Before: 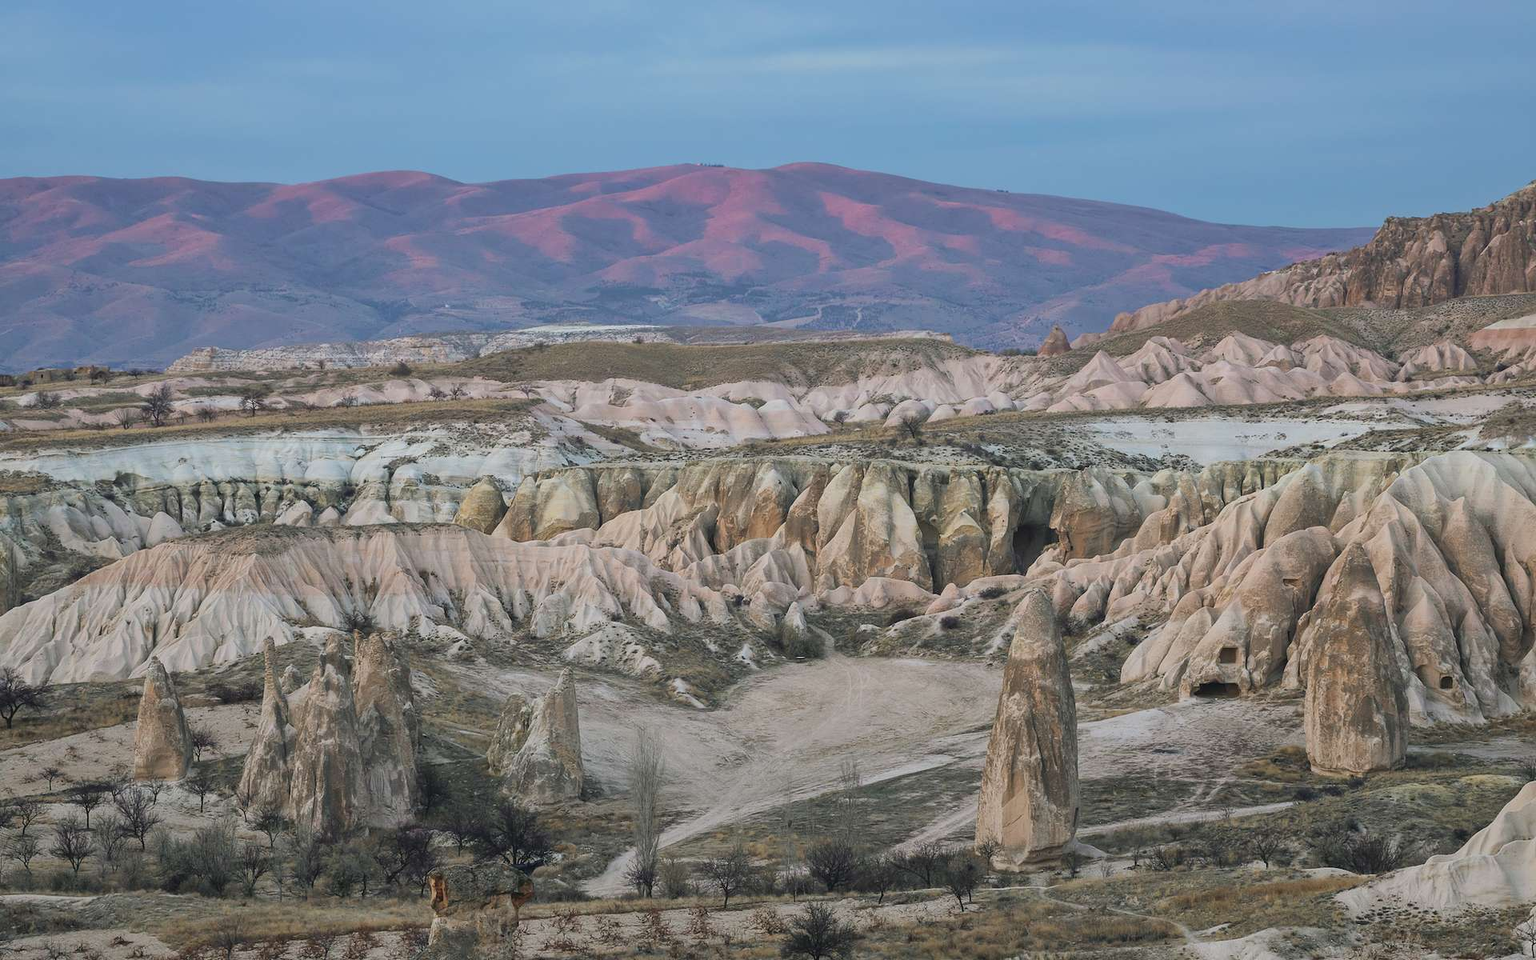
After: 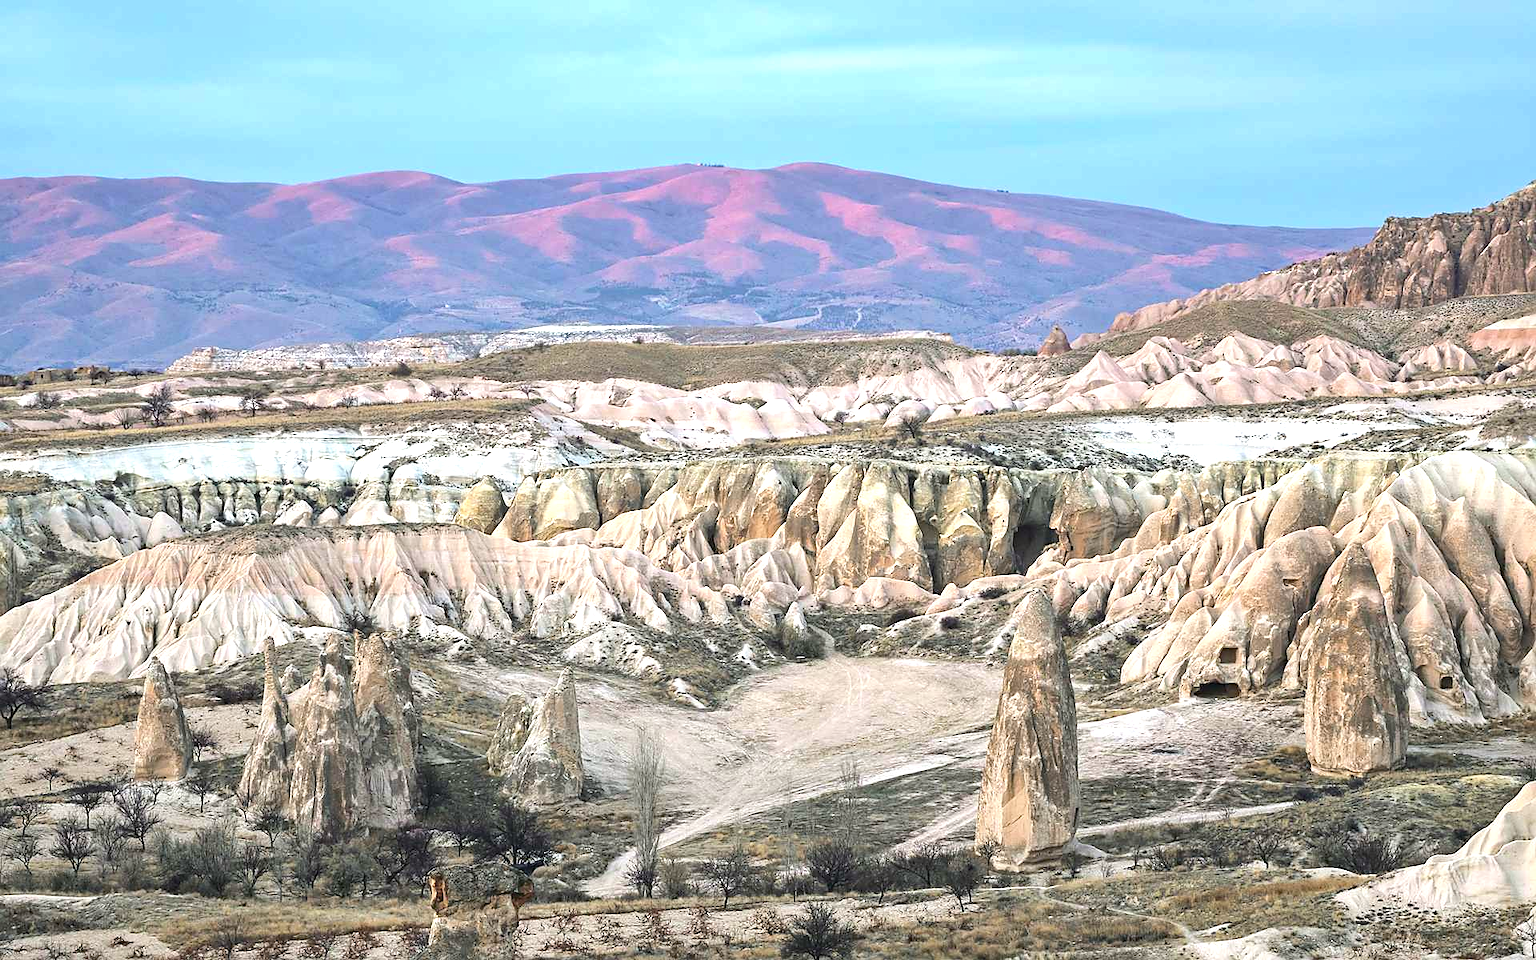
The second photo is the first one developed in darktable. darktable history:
tone equalizer: -8 EV -0.386 EV, -7 EV -0.419 EV, -6 EV -0.313 EV, -5 EV -0.261 EV, -3 EV 0.232 EV, -2 EV 0.358 EV, -1 EV 0.384 EV, +0 EV 0.427 EV, edges refinement/feathering 500, mask exposure compensation -1.57 EV, preserve details no
sharpen: radius 1.853, amount 0.402, threshold 1.639
haze removal: compatibility mode true, adaptive false
exposure: black level correction 0, exposure 0.898 EV, compensate highlight preservation false
